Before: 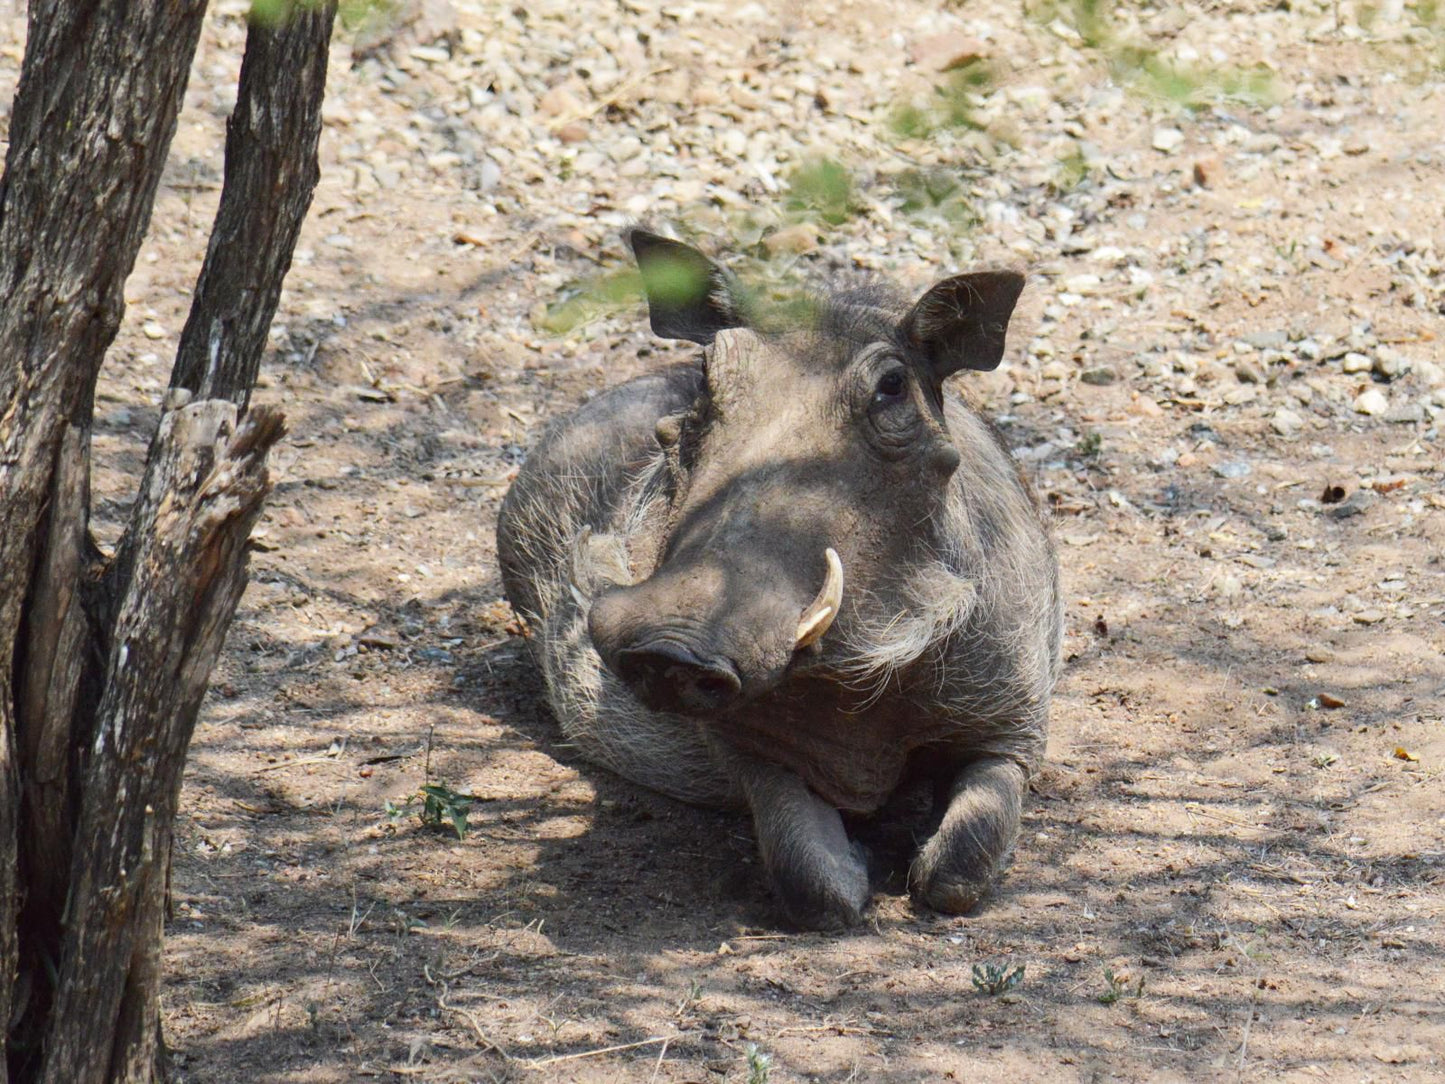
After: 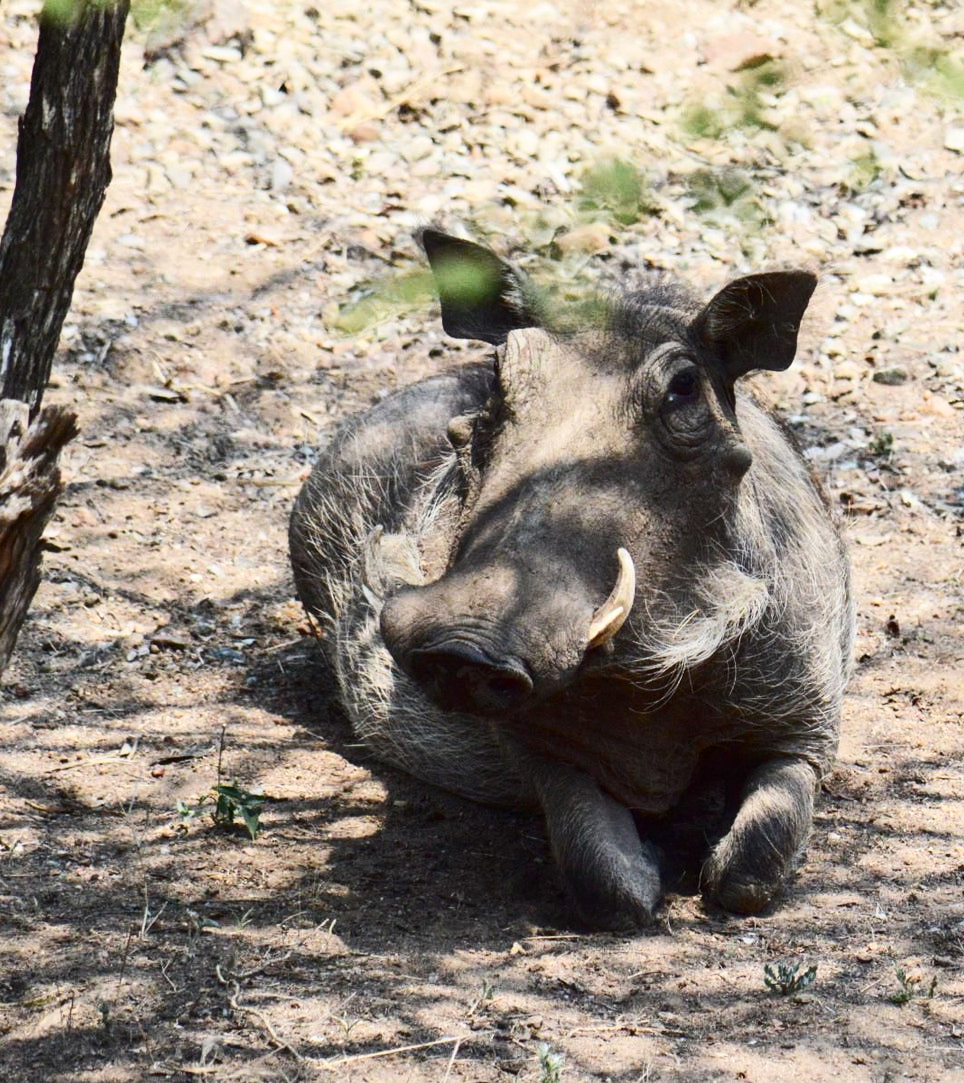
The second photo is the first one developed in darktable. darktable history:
contrast brightness saturation: contrast 0.275
crop and rotate: left 14.415%, right 18.81%
